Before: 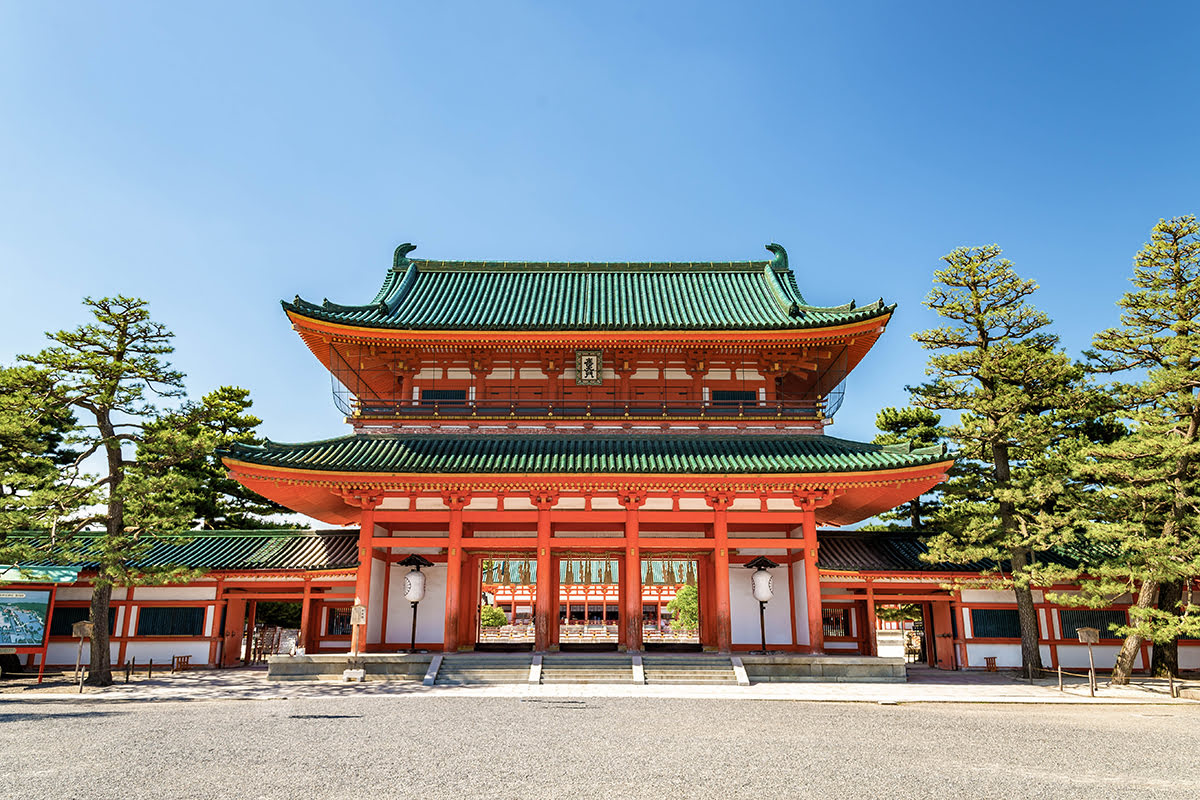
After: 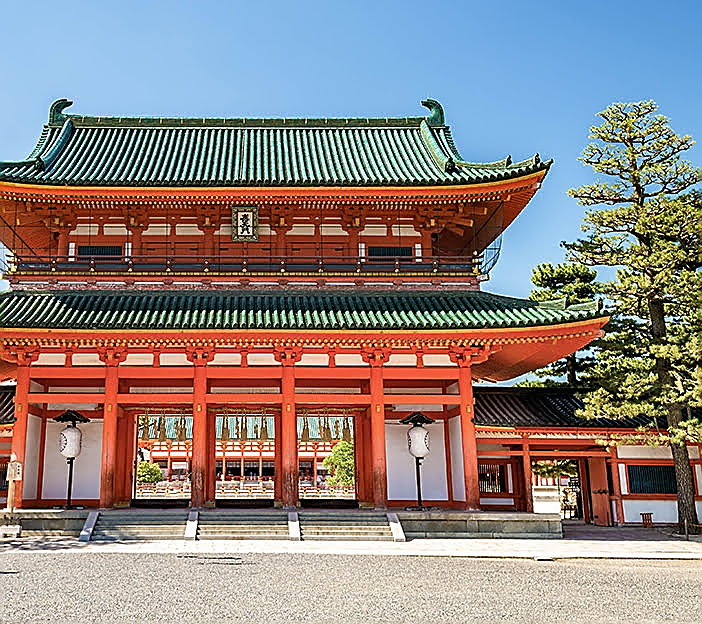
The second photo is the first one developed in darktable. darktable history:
crop and rotate: left 28.746%, top 18.068%, right 12.7%, bottom 3.929%
sharpen: radius 1.417, amount 1.244, threshold 0.637
